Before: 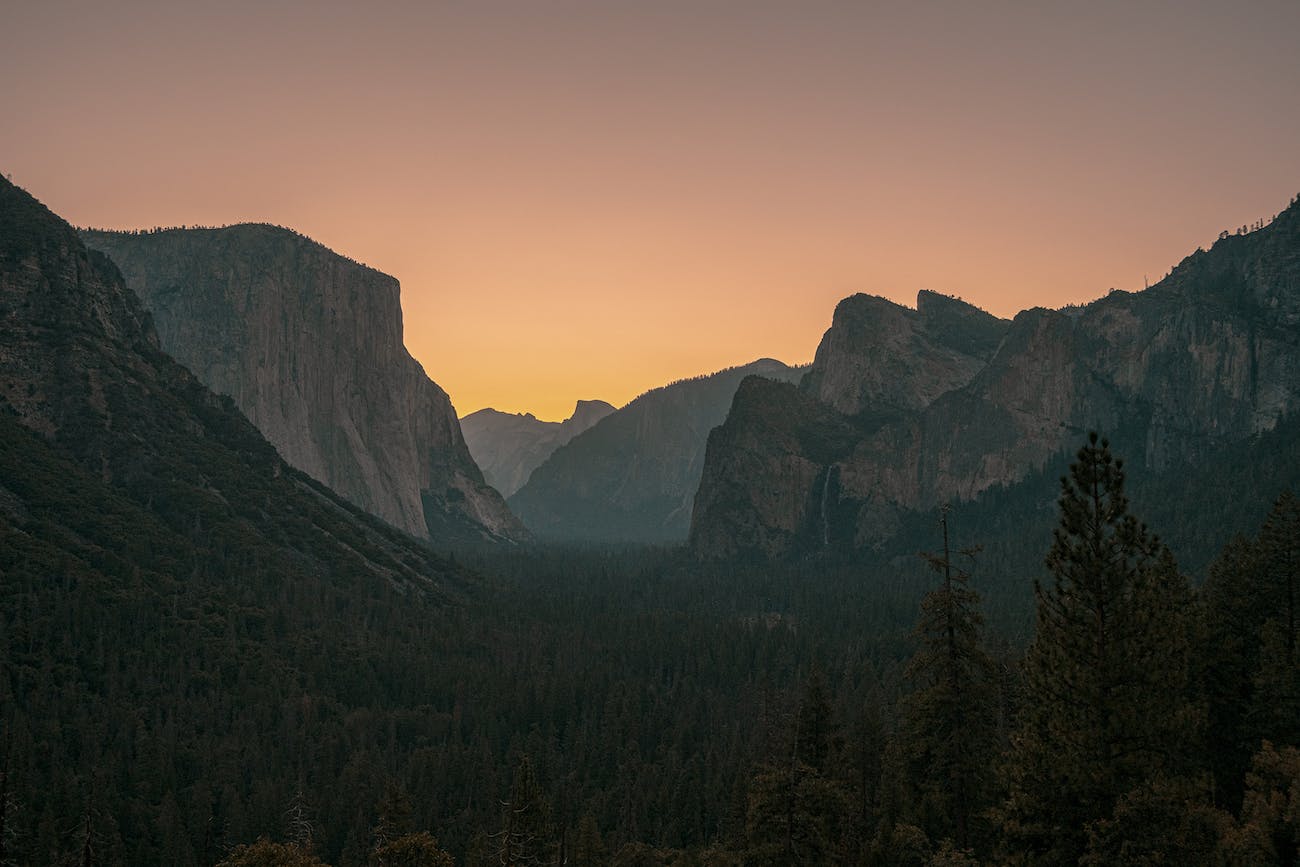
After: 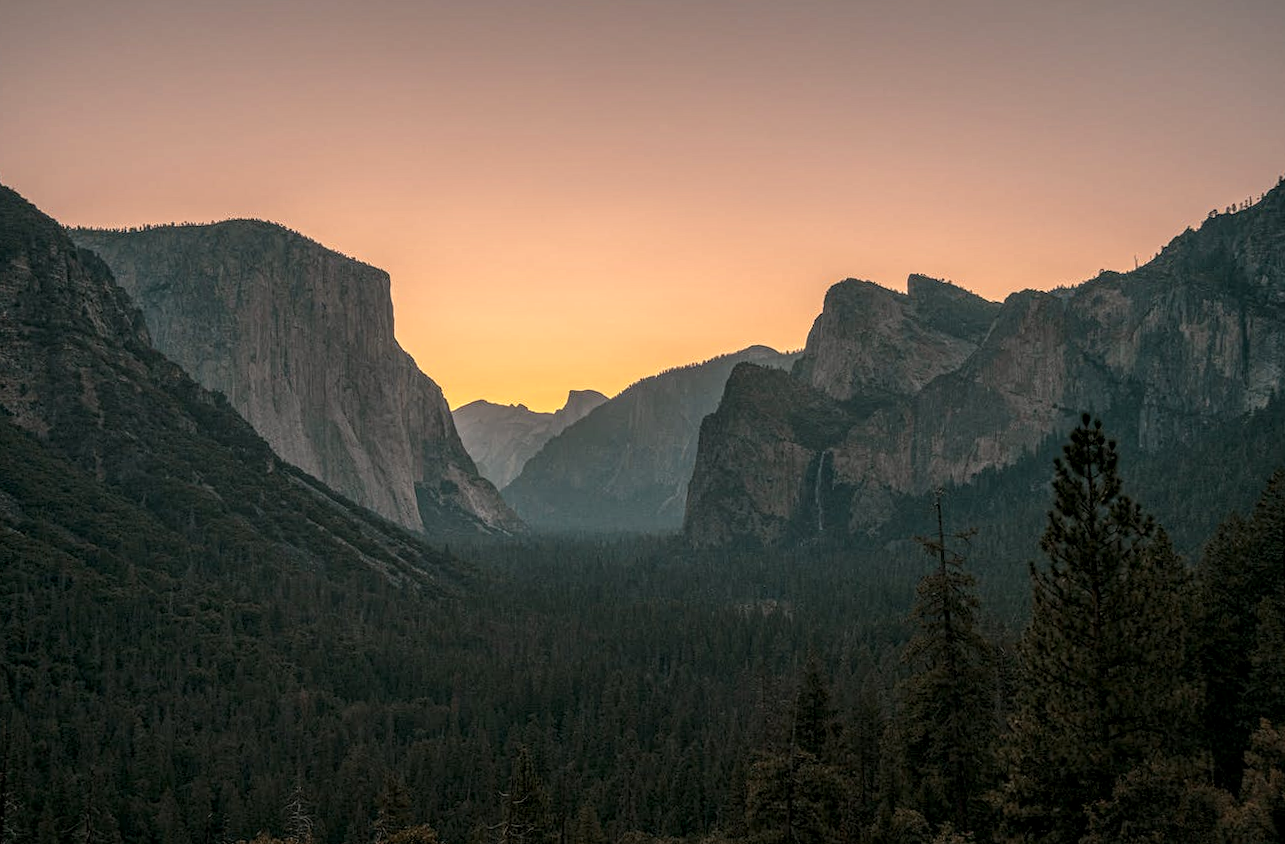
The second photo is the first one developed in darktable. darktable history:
local contrast: highlights 61%, detail 143%, midtone range 0.428
rotate and perspective: rotation -1°, crop left 0.011, crop right 0.989, crop top 0.025, crop bottom 0.975
exposure: exposure 0.3 EV, compensate highlight preservation false
